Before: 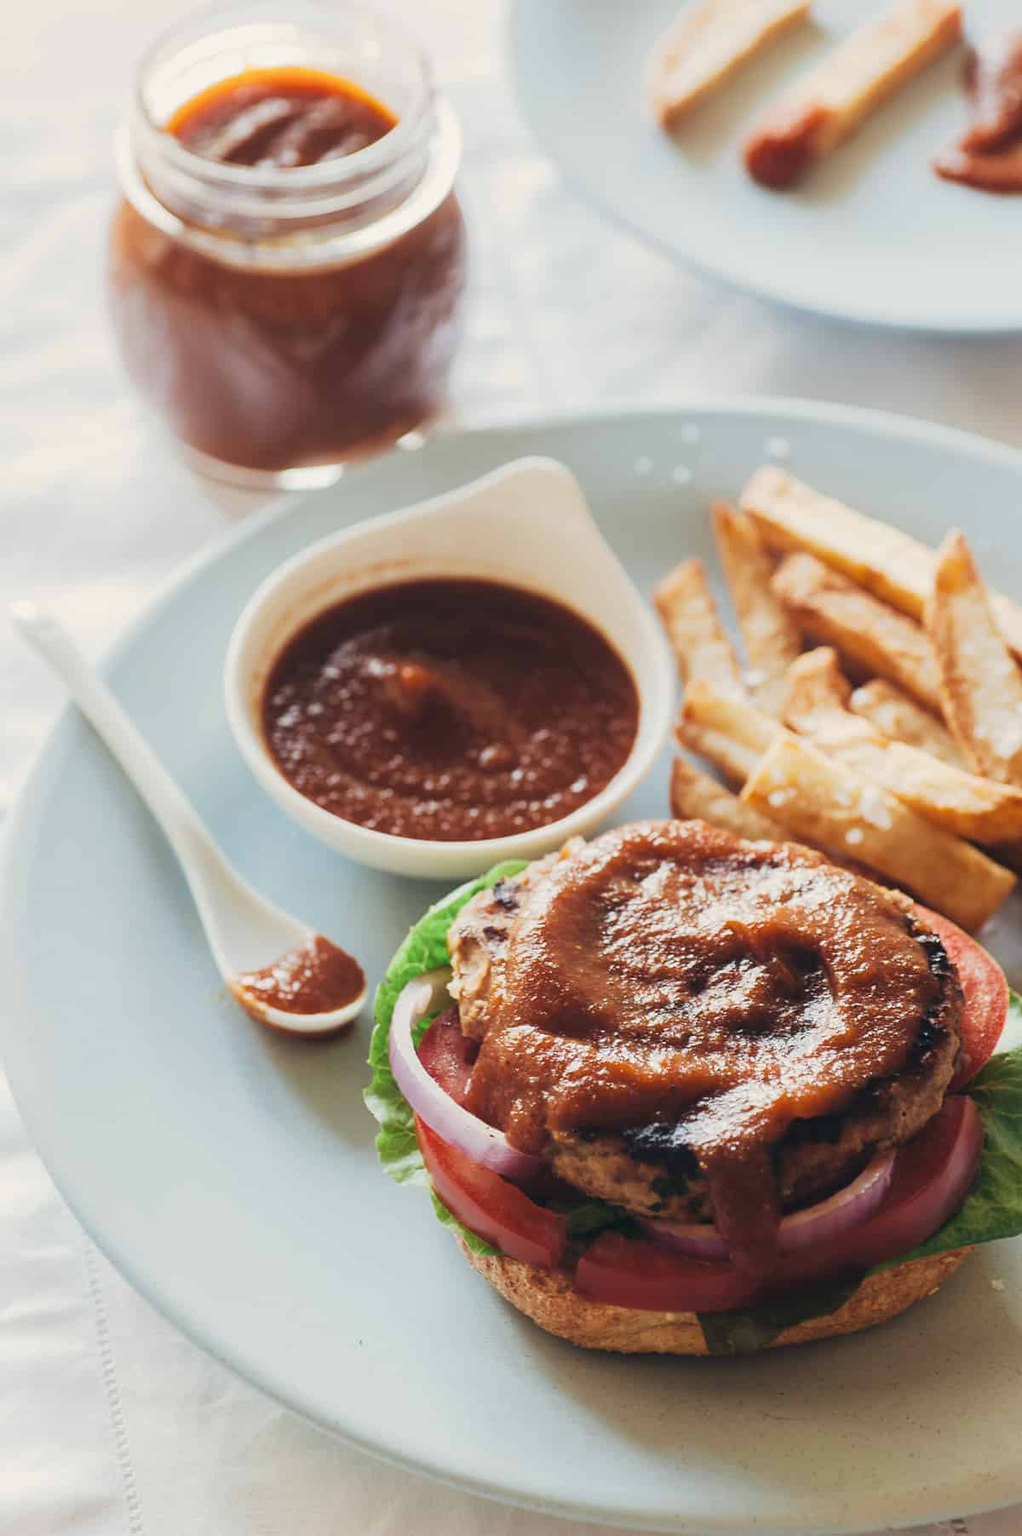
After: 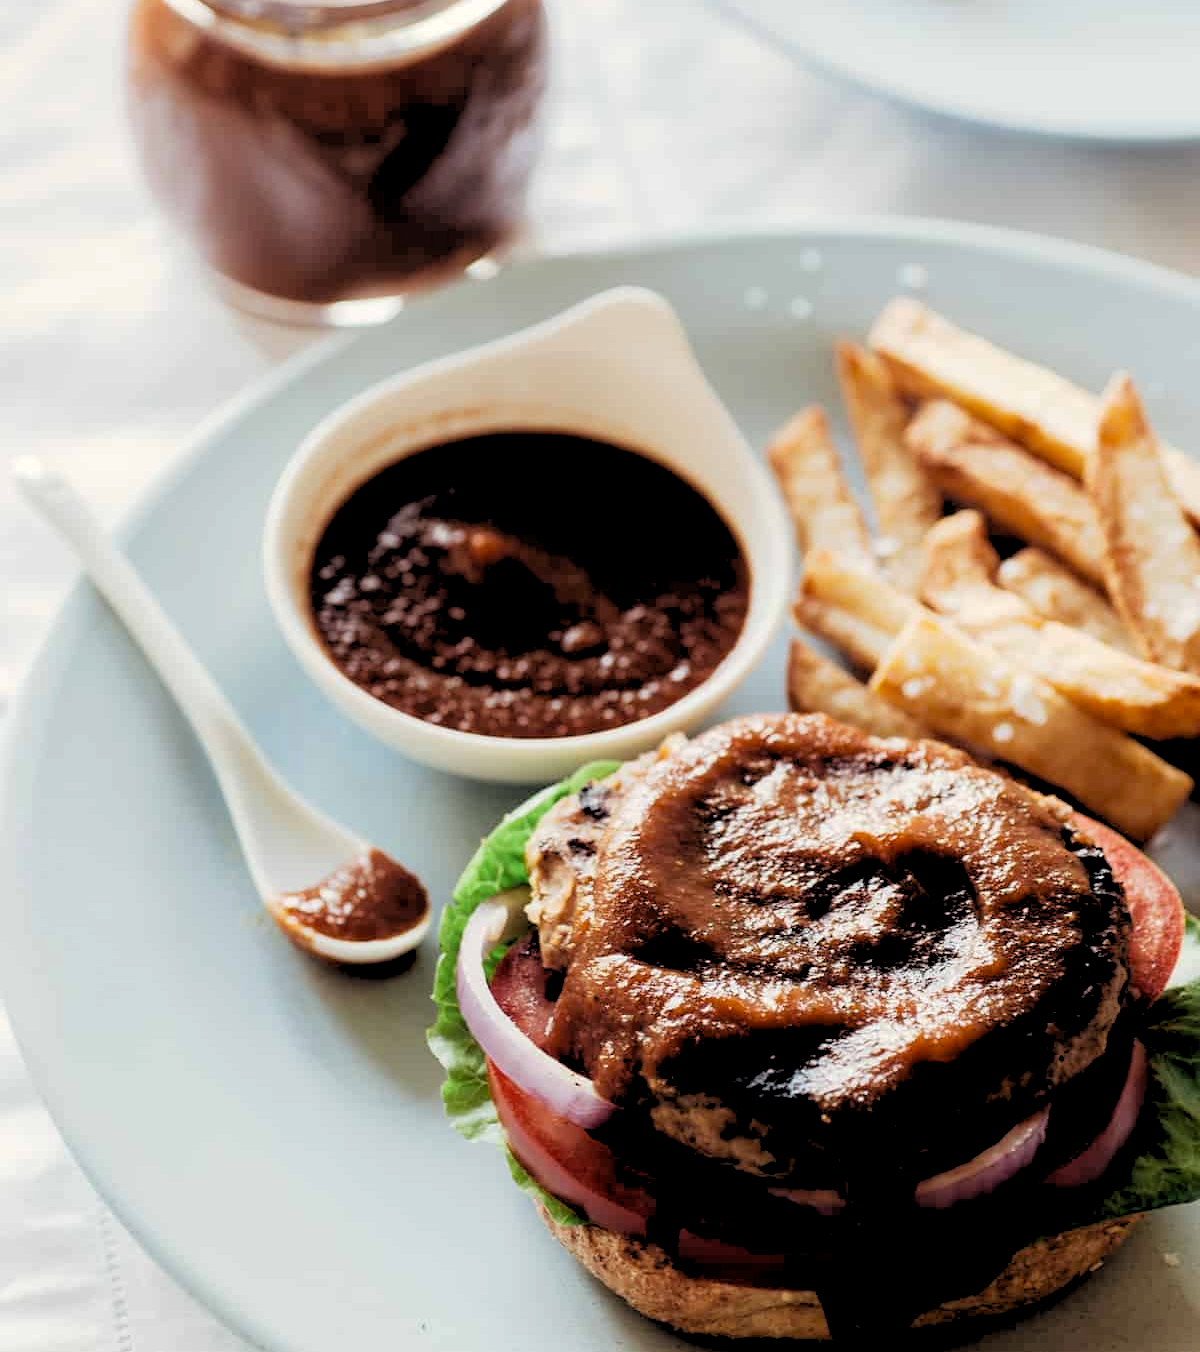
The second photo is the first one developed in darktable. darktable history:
rgb levels: levels [[0.034, 0.472, 0.904], [0, 0.5, 1], [0, 0.5, 1]]
crop: top 13.819%, bottom 11.169%
exposure: black level correction 0.012, compensate highlight preservation false
